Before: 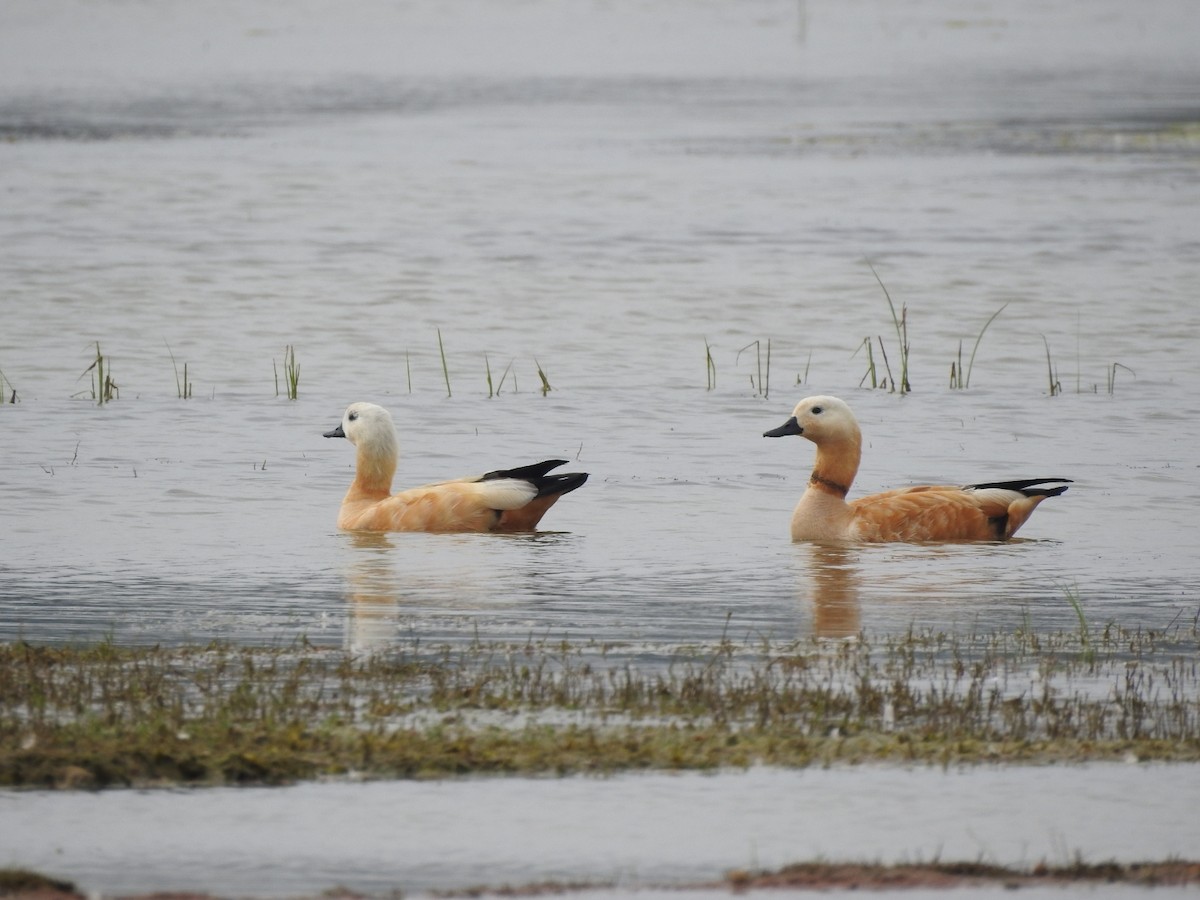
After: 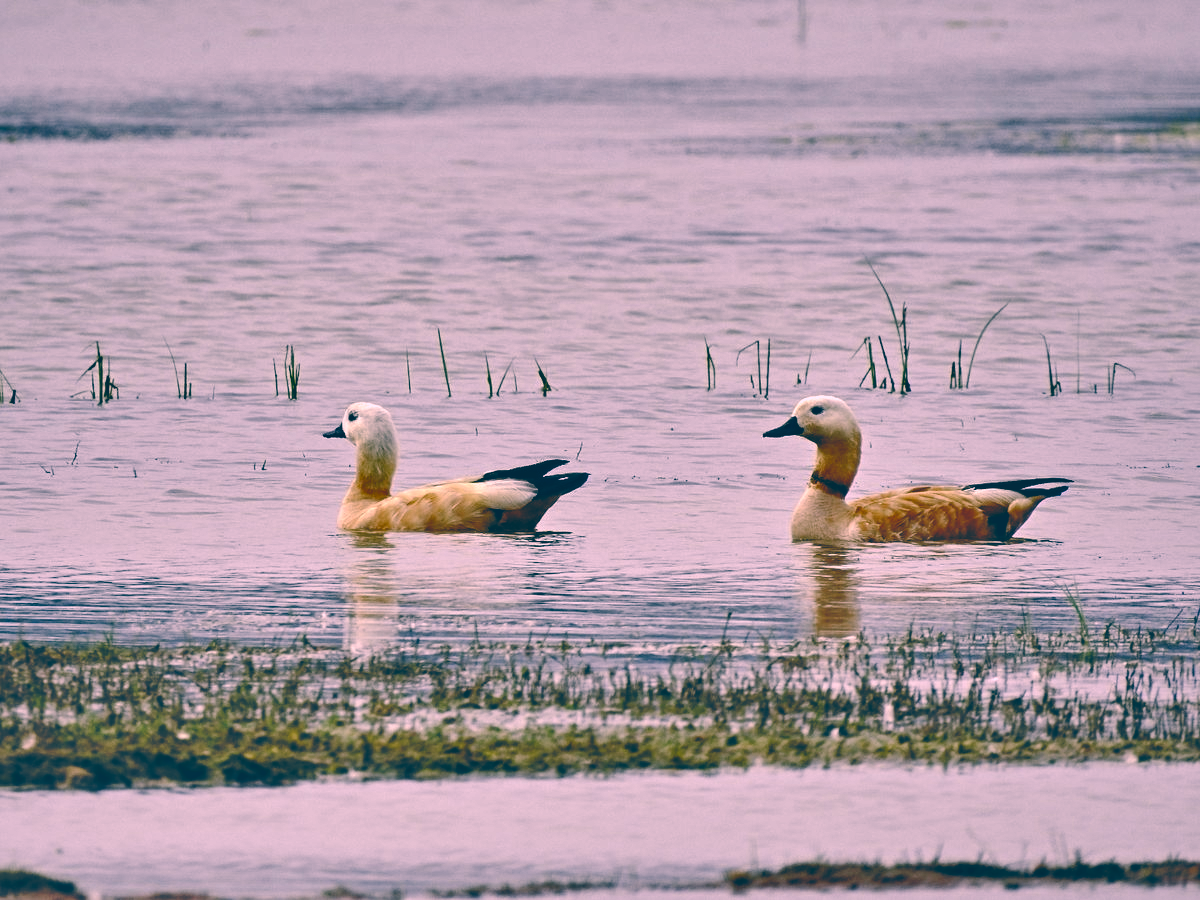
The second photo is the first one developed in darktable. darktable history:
shadows and highlights: shadows 40, highlights -54, highlights color adjustment 46%, low approximation 0.01, soften with gaussian
contrast equalizer: octaves 7, y [[0.5, 0.542, 0.583, 0.625, 0.667, 0.708], [0.5 ×6], [0.5 ×6], [0 ×6], [0 ×6]] | blend: blend mode normal (obsolete, clamping), opacity 62%; mask: uniform (no mask)
base curve: curves: ch0 [(0, 0.024) (0.055, 0.065) (0.121, 0.166) (0.236, 0.319) (0.693, 0.726) (1, 1)], preserve colors none
color correction: highlights a* 17.03, highlights b* 0.205, shadows a* -15.38, shadows b* -14.56, saturation 1.5 | blend: blend mode normal (obsolete, clamping), opacity 30%; mask: uniform (no mask)
channel mixer: red [0, 0, 0, 1, 0.141, -0.032, 0], green [0, 0, 0, 0.076, 1.005, 0.162, 0], blue [0, 0, 0, 0.076, 0.011, 1, 0] | blend: blend mode normal (obsolete, clamping), opacity 50%; mask: uniform (no mask)
